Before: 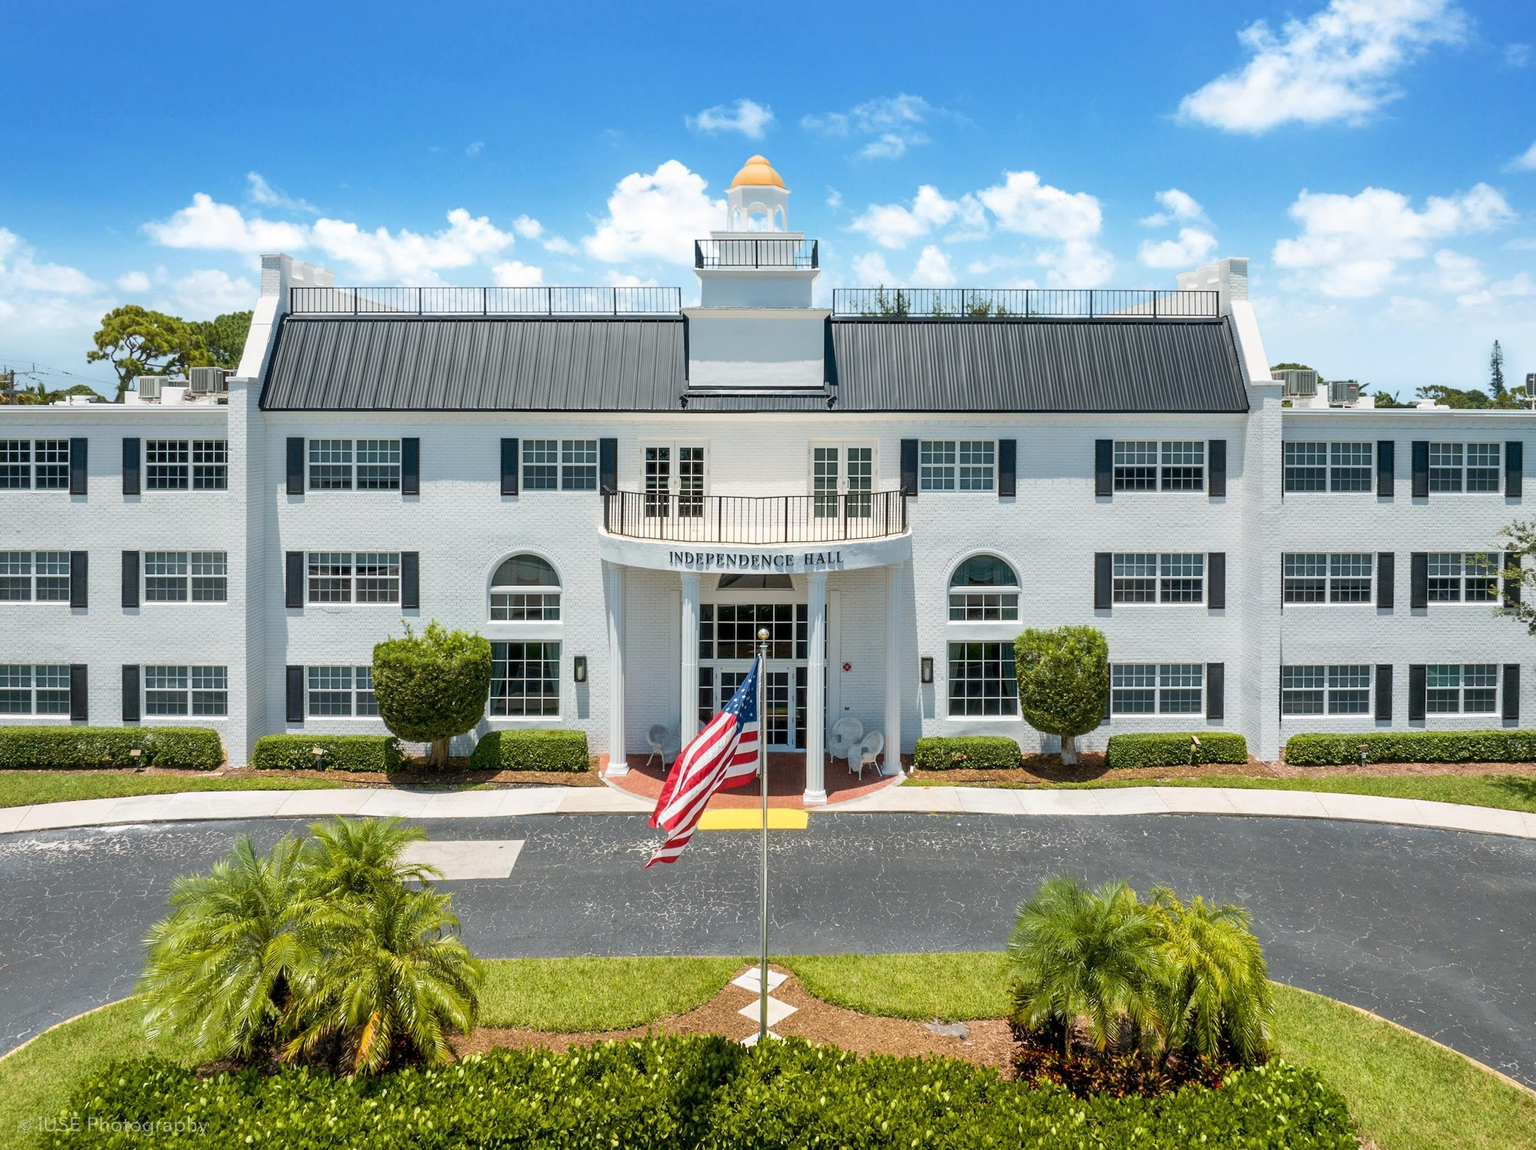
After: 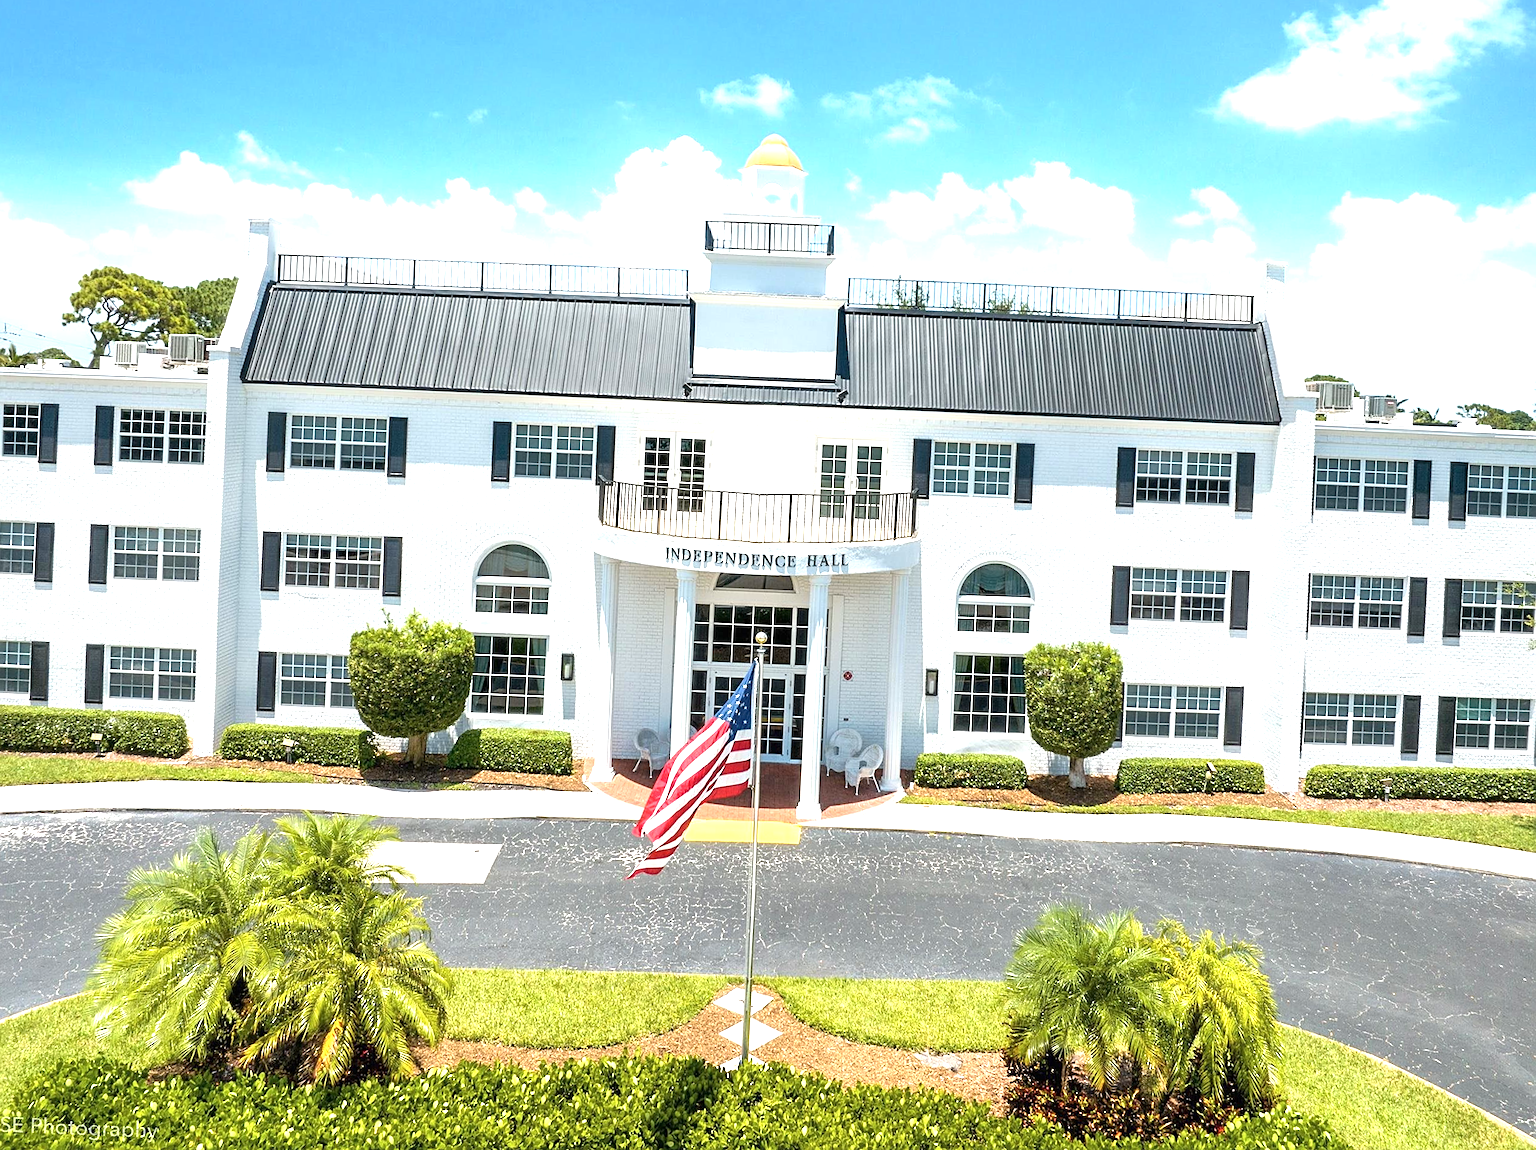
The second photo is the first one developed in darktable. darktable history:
exposure: black level correction 0, exposure 1.098 EV, compensate highlight preservation false
sharpen: on, module defaults
crop and rotate: angle -2.23°
contrast brightness saturation: saturation -0.053
